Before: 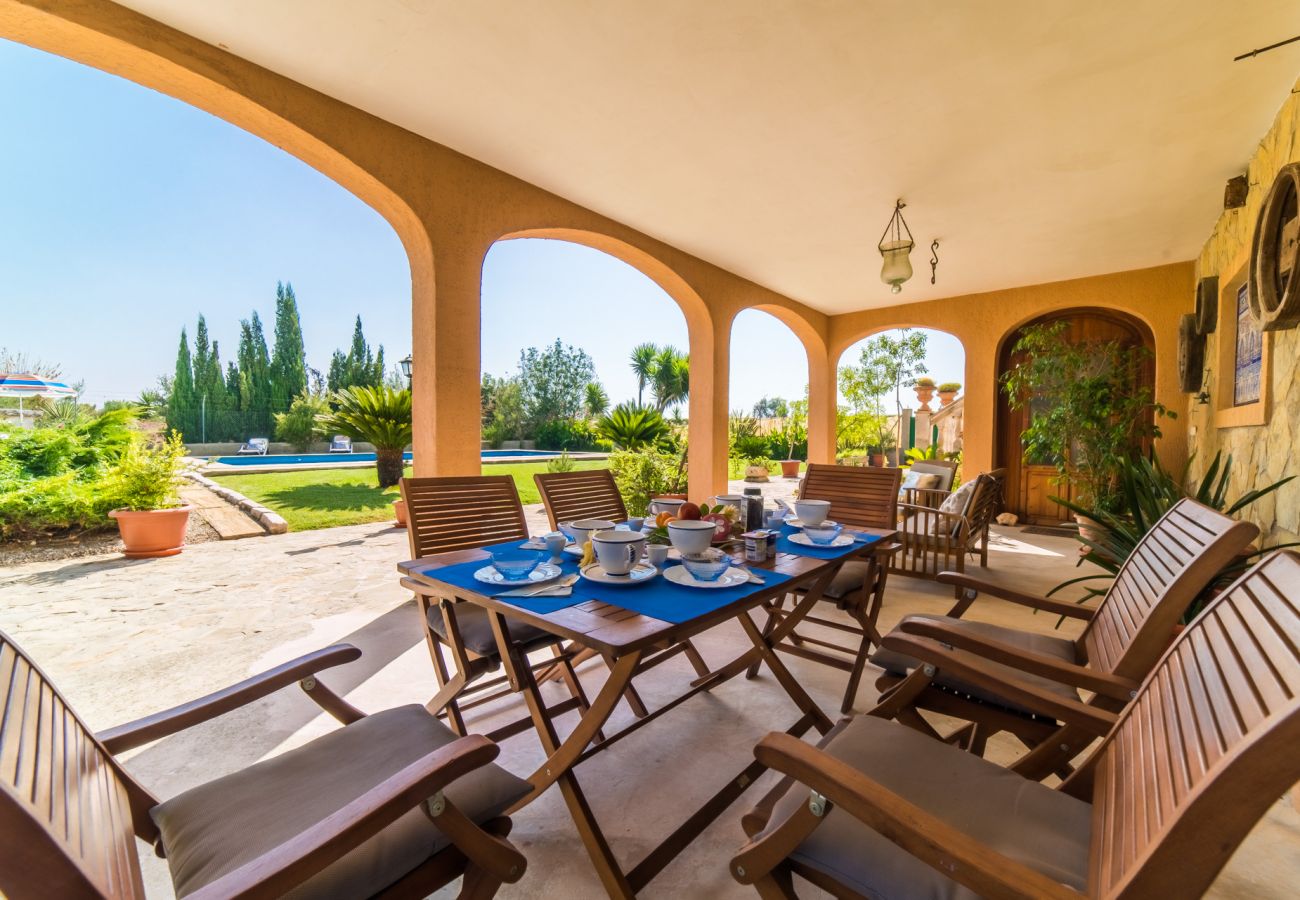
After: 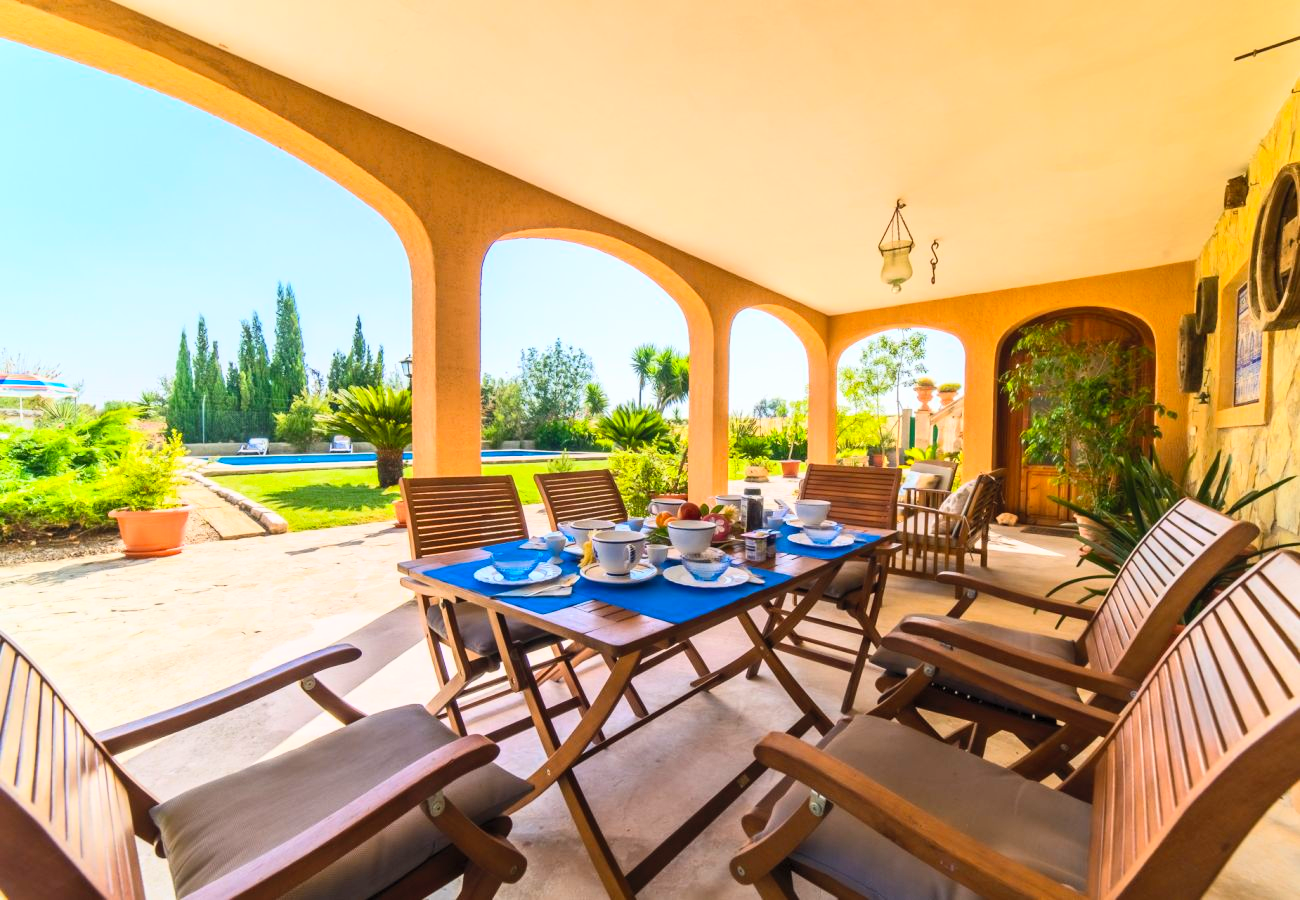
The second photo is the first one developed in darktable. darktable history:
contrast brightness saturation: contrast 0.24, brightness 0.26, saturation 0.39
white balance: emerald 1
